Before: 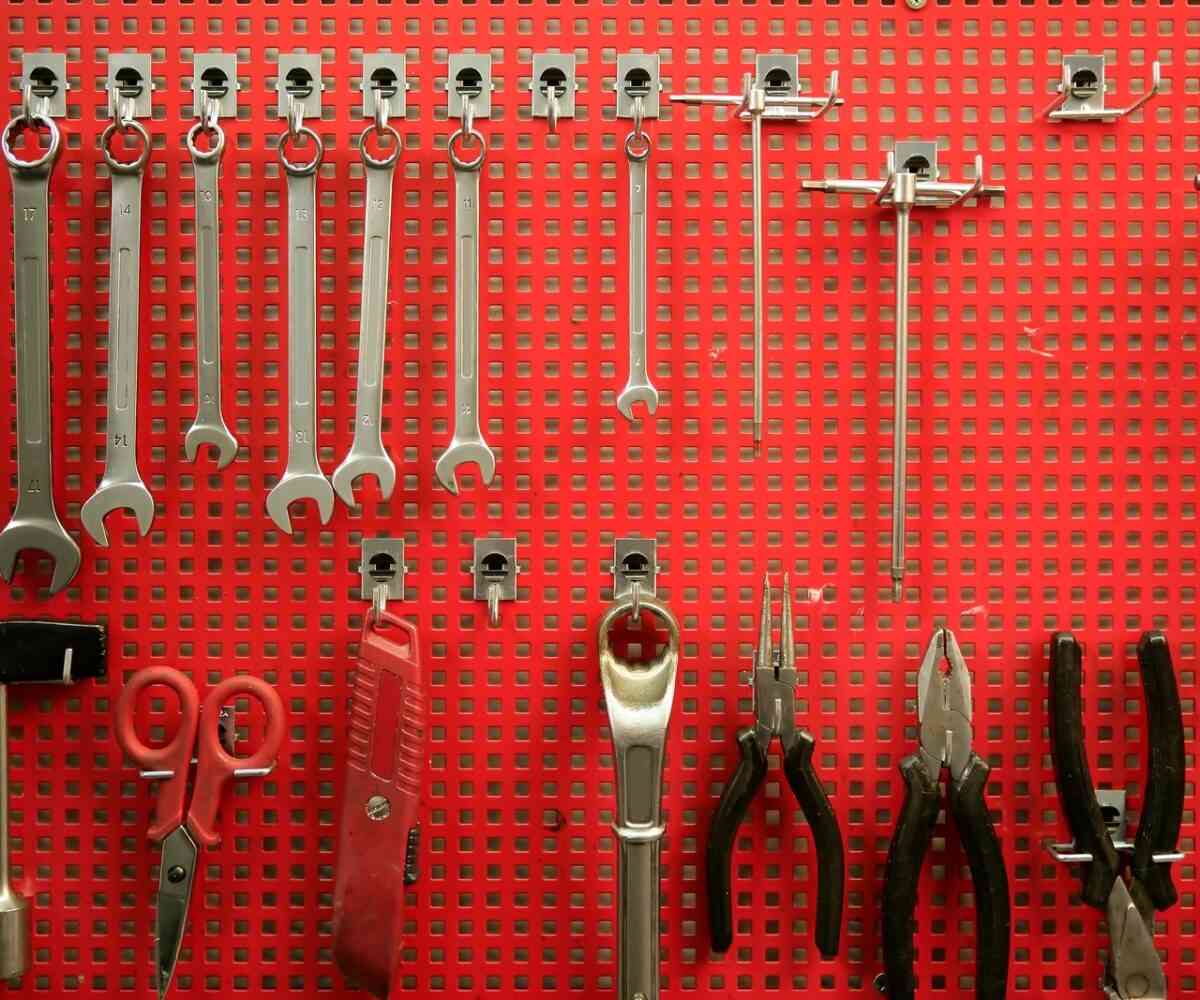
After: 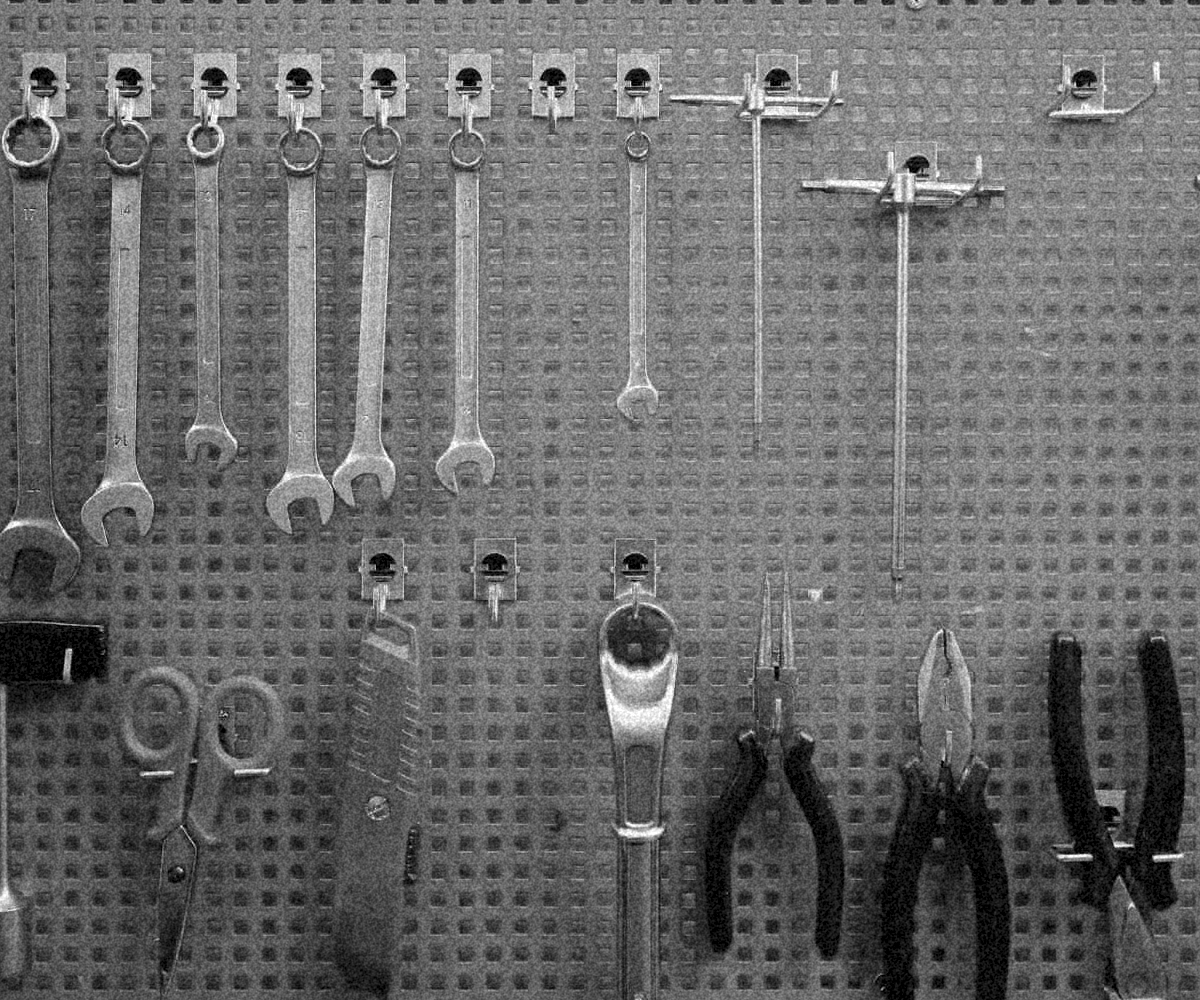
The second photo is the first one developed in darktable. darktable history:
grain: coarseness 46.9 ISO, strength 50.21%, mid-tones bias 0%
monochrome: a 73.58, b 64.21
